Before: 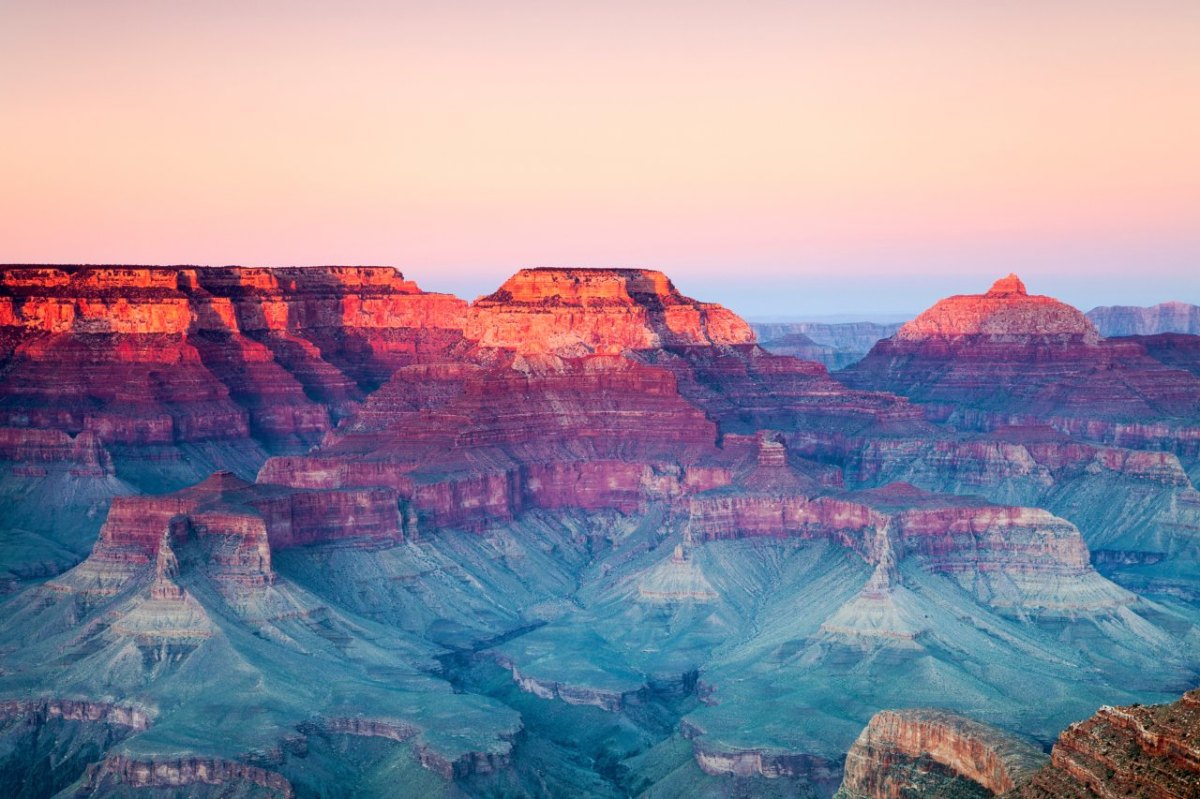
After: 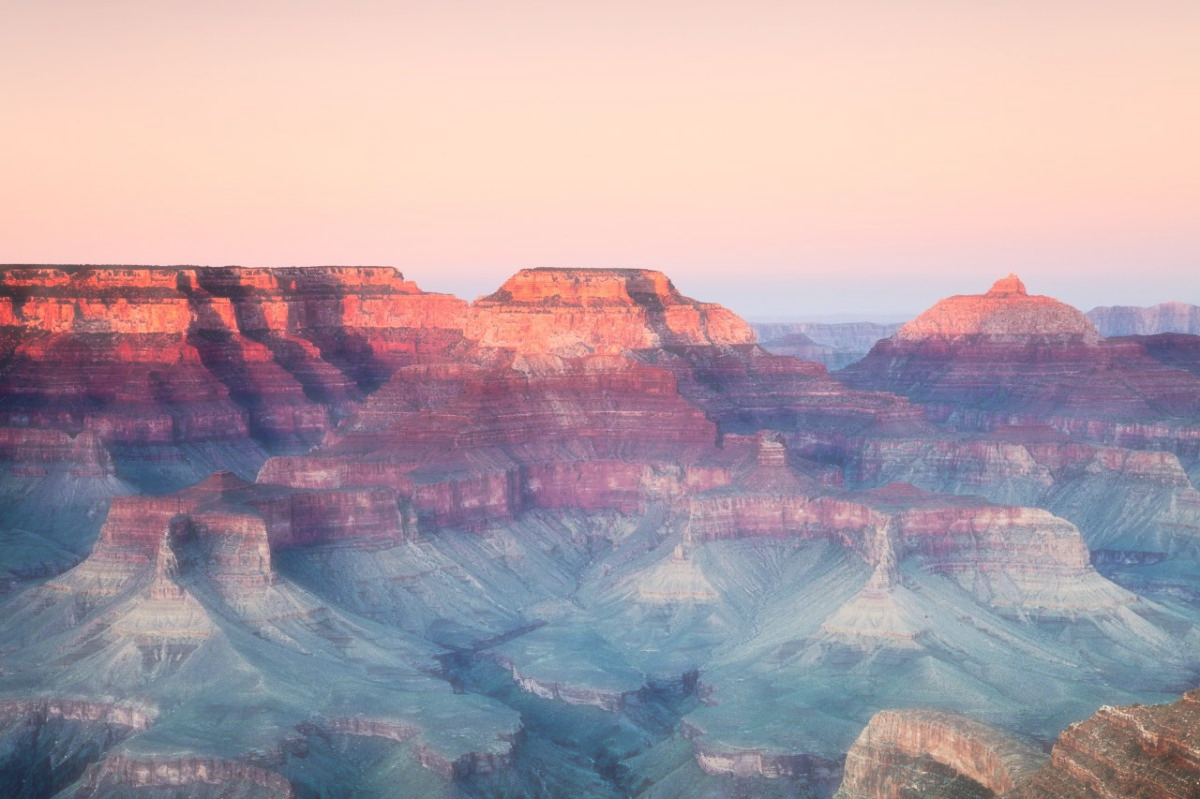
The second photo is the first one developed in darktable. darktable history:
haze removal: strength -0.888, distance 0.224, compatibility mode true, adaptive false
